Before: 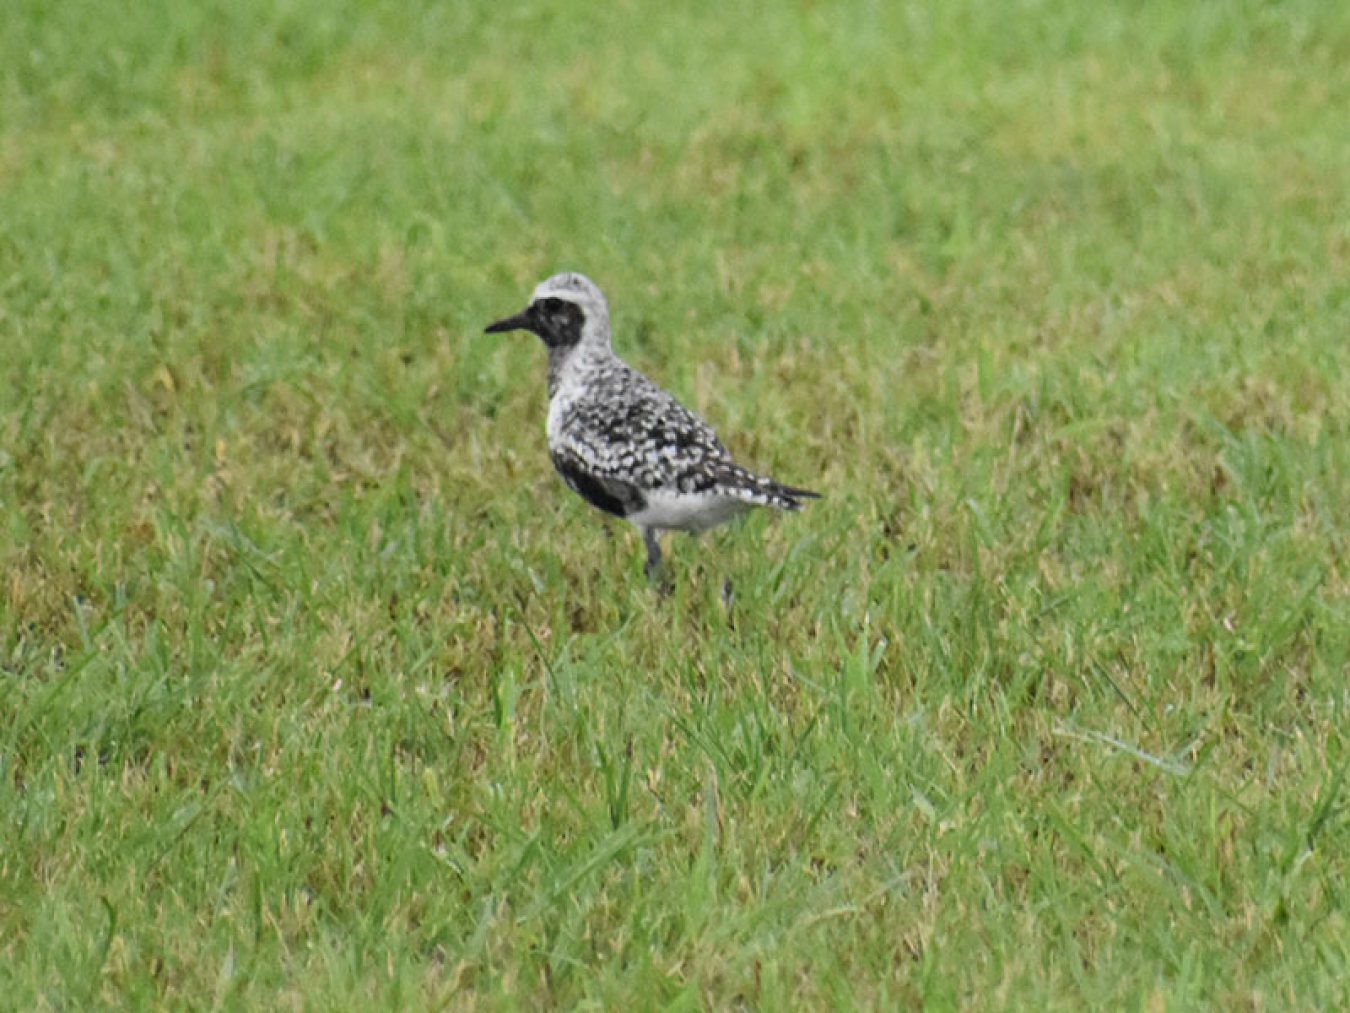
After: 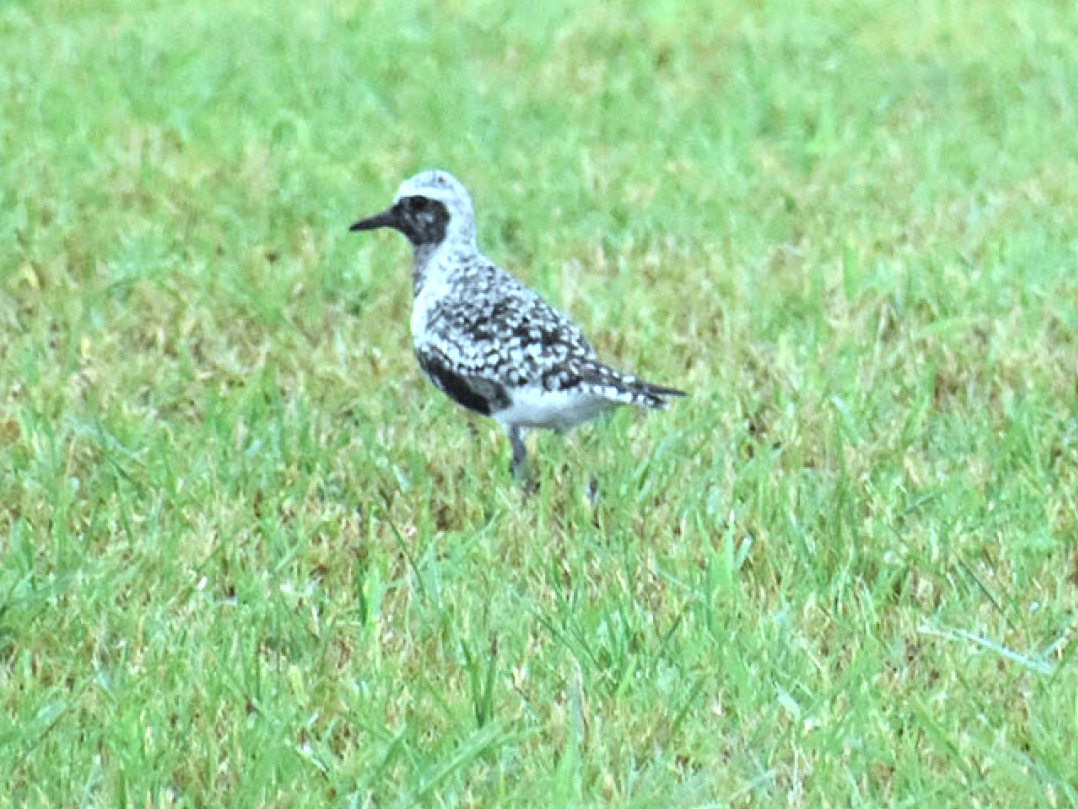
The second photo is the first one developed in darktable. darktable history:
tone equalizer: -8 EV -0.002 EV, -7 EV 0.005 EV, -6 EV -0.009 EV, -5 EV 0.011 EV, -4 EV -0.012 EV, -3 EV 0.007 EV, -2 EV -0.062 EV, -1 EV -0.293 EV, +0 EV -0.582 EV, smoothing diameter 2%, edges refinement/feathering 20, mask exposure compensation -1.57 EV, filter diffusion 5
crop and rotate: left 10.071%, top 10.071%, right 10.02%, bottom 10.02%
exposure: black level correction 0, exposure 1.1 EV, compensate exposure bias true, compensate highlight preservation false
color correction: highlights a* -10.69, highlights b* -19.19
